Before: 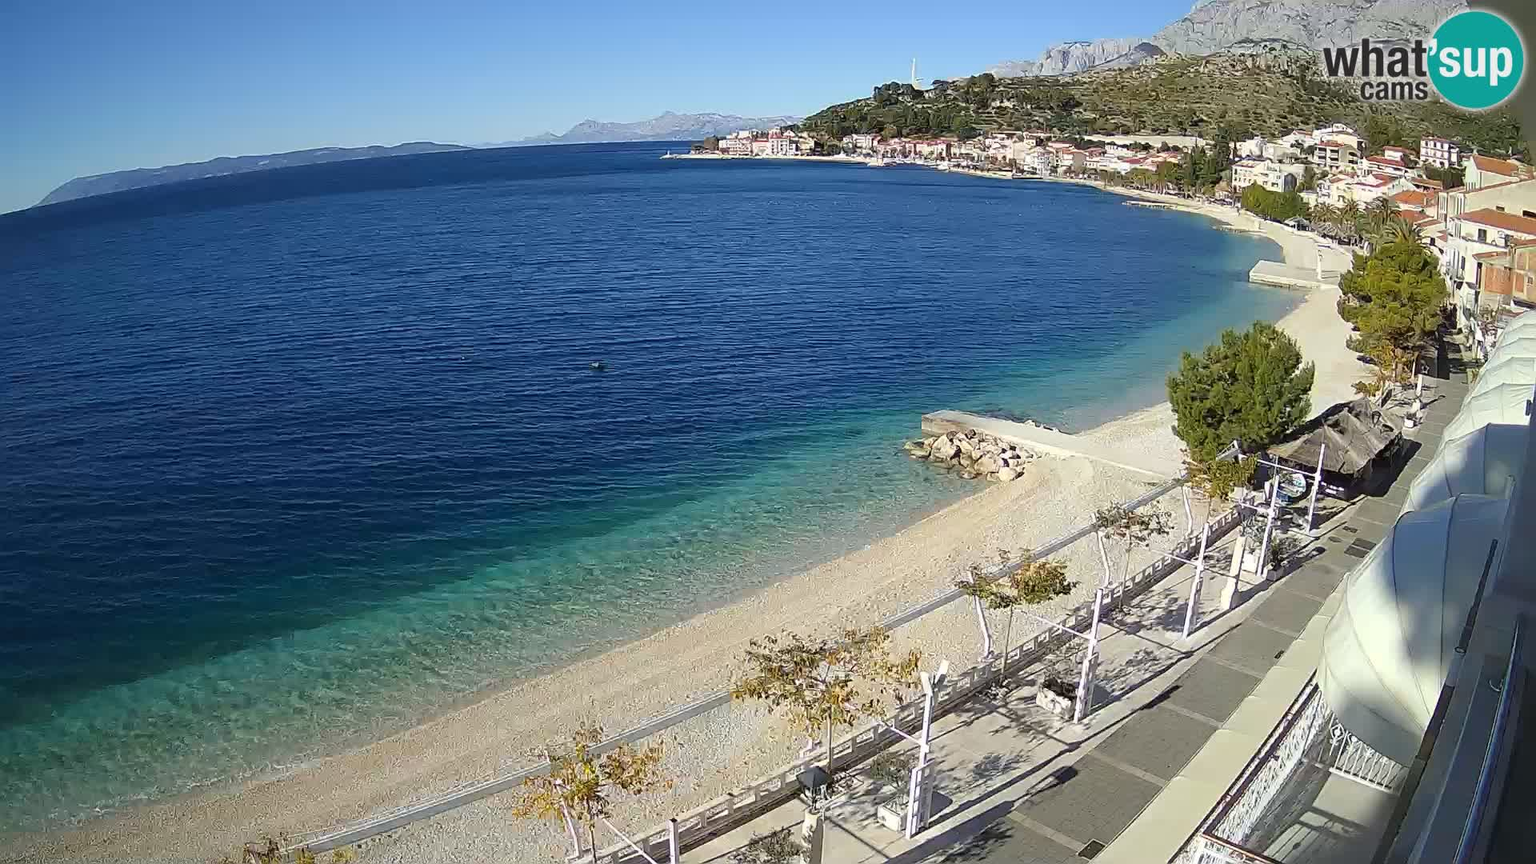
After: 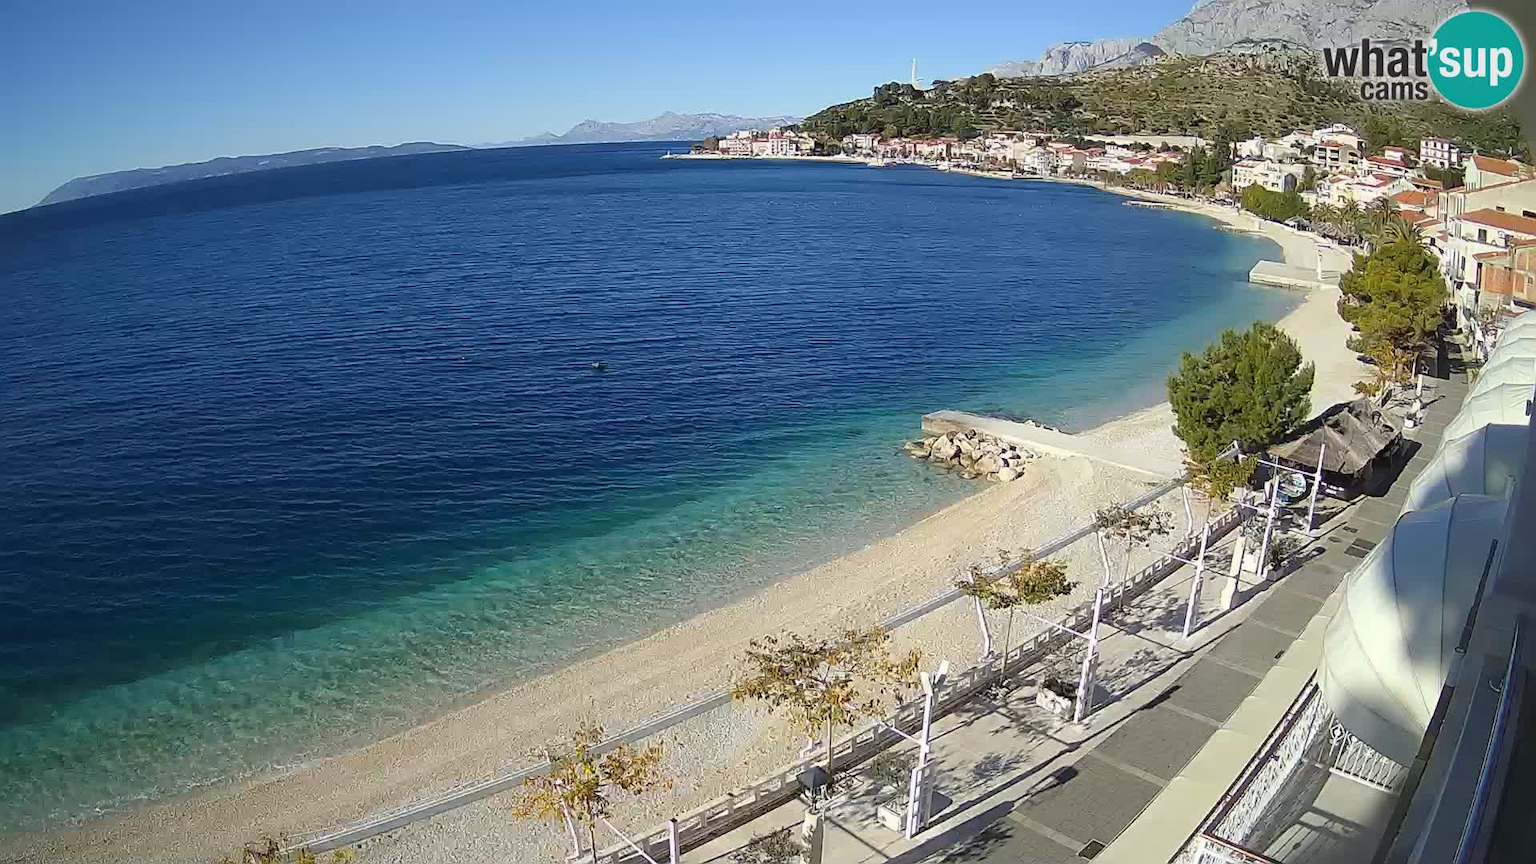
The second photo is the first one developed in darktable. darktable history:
contrast equalizer: octaves 7, y [[0.5, 0.488, 0.462, 0.461, 0.491, 0.5], [0.5 ×6], [0.5 ×6], [0 ×6], [0 ×6]], mix 0.316
